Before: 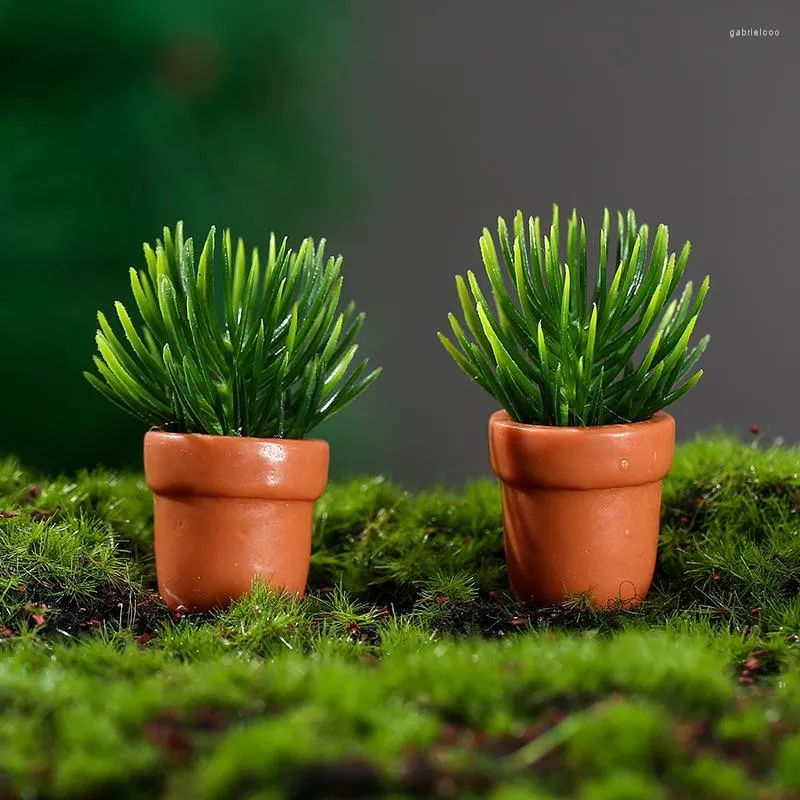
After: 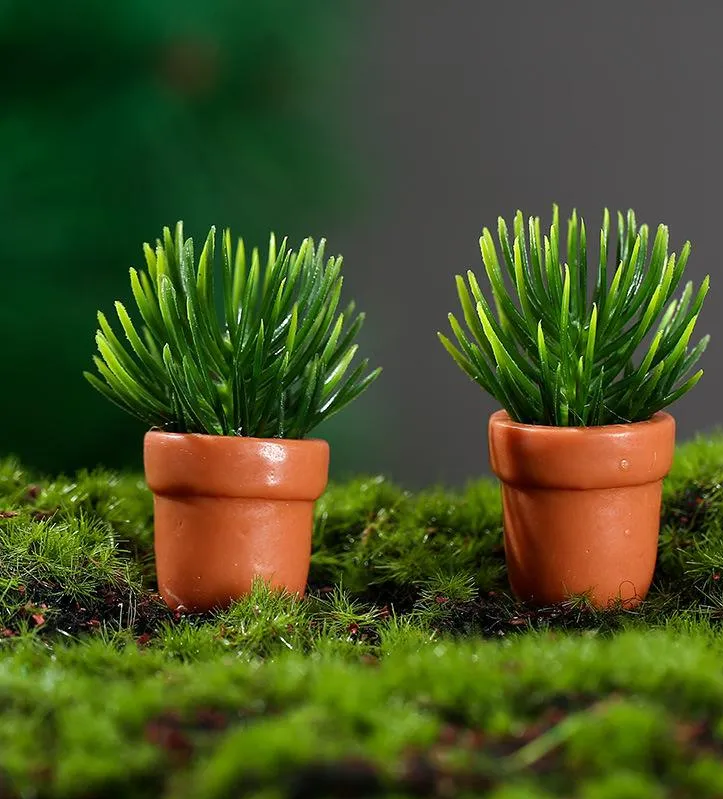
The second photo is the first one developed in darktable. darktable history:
crop: right 9.517%, bottom 0.022%
